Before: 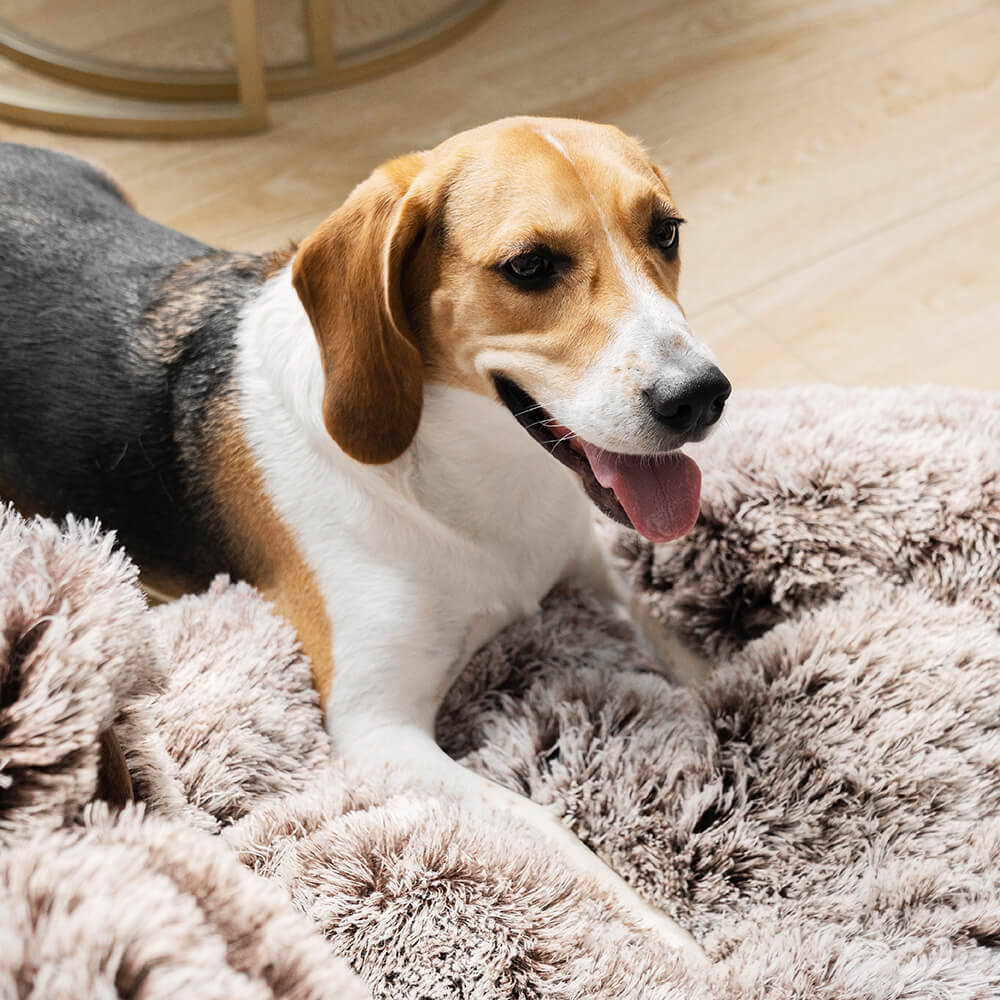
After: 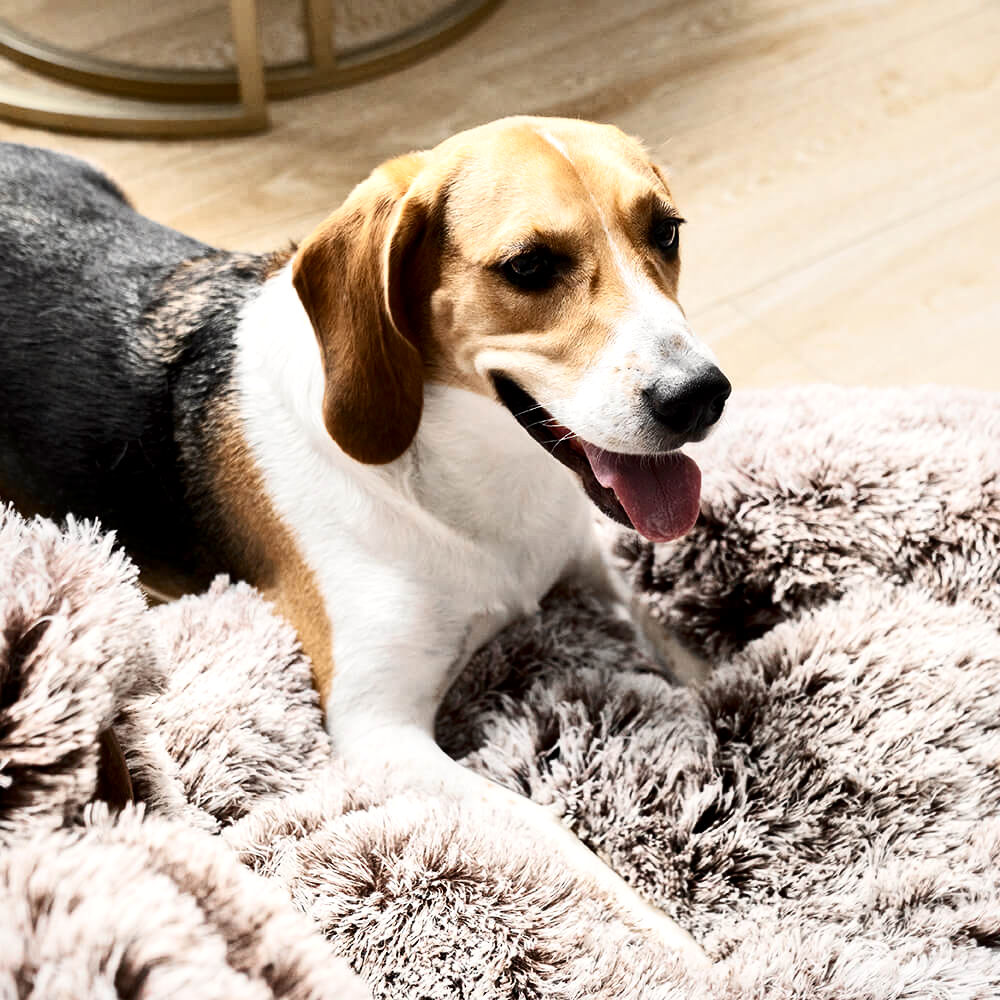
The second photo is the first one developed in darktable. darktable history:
tone equalizer: on, module defaults
contrast brightness saturation: contrast 0.28
local contrast: mode bilateral grid, contrast 25, coarseness 60, detail 151%, midtone range 0.2
